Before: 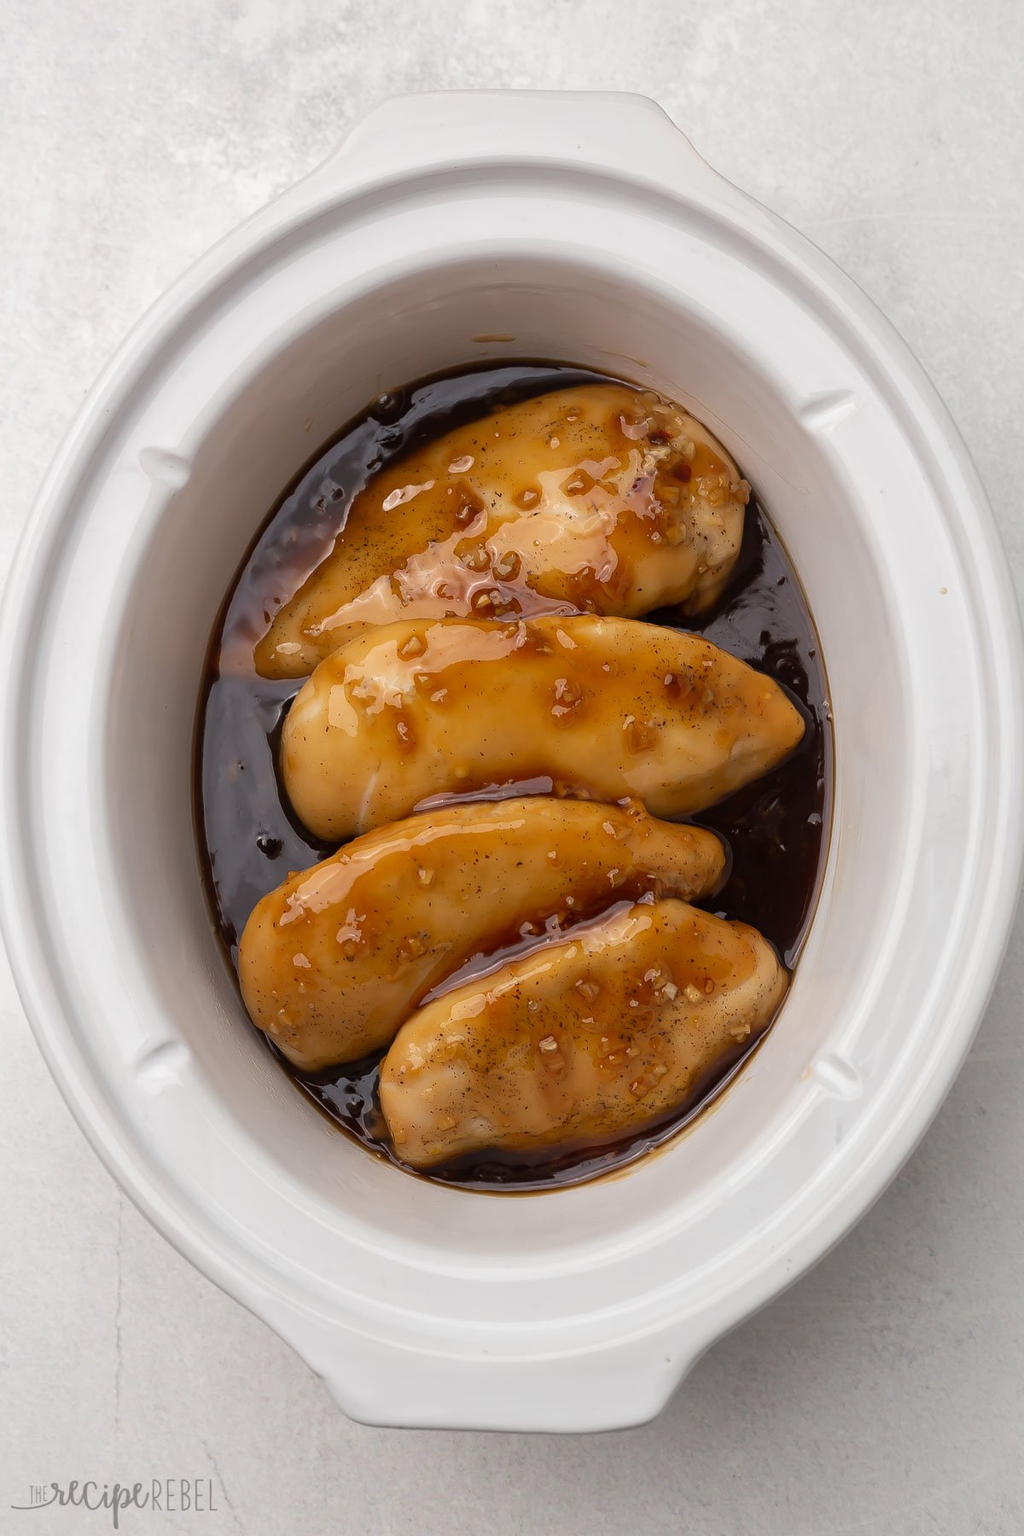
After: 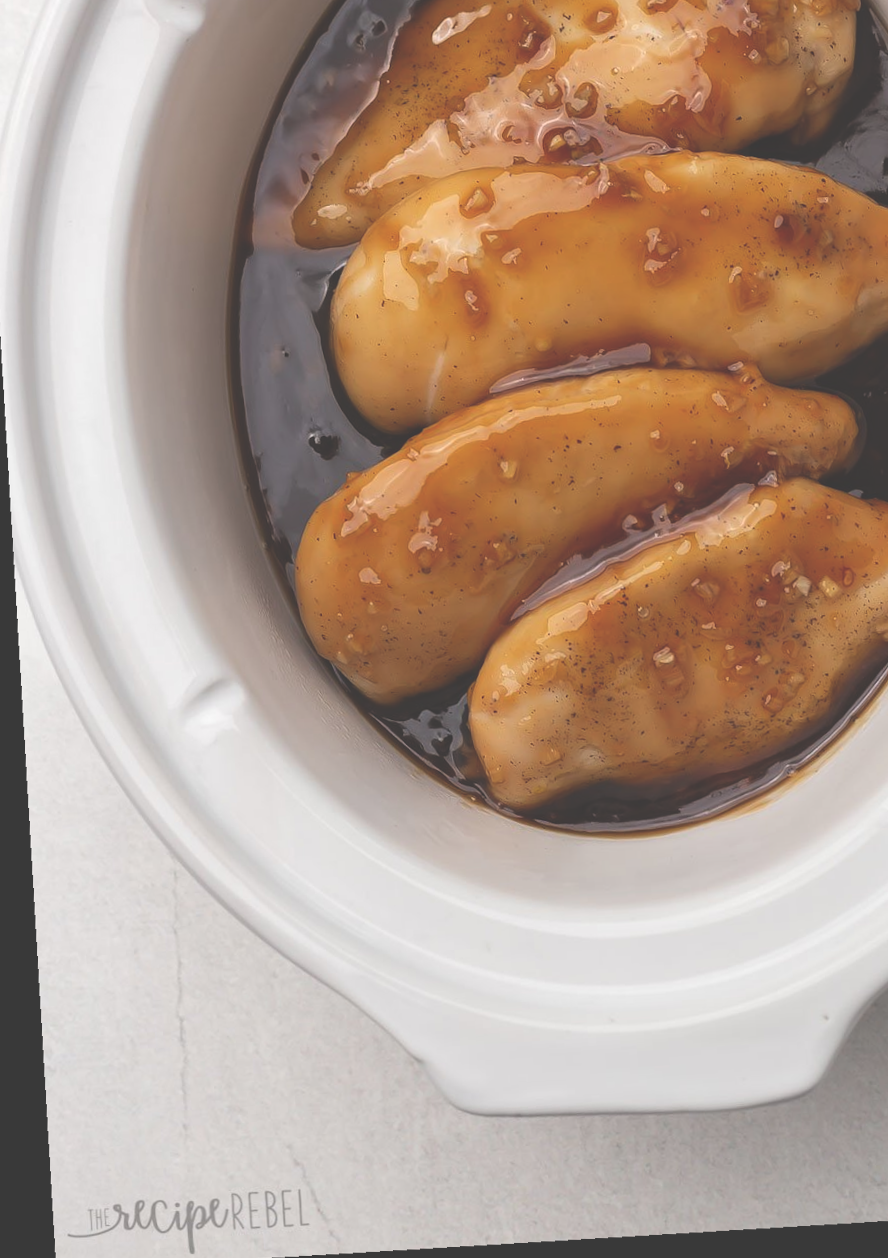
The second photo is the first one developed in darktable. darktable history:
white balance: emerald 1
exposure: black level correction -0.041, exposure 0.064 EV, compensate highlight preservation false
crop and rotate: angle -0.82°, left 3.85%, top 31.828%, right 27.992%
rotate and perspective: rotation -4.25°, automatic cropping off
